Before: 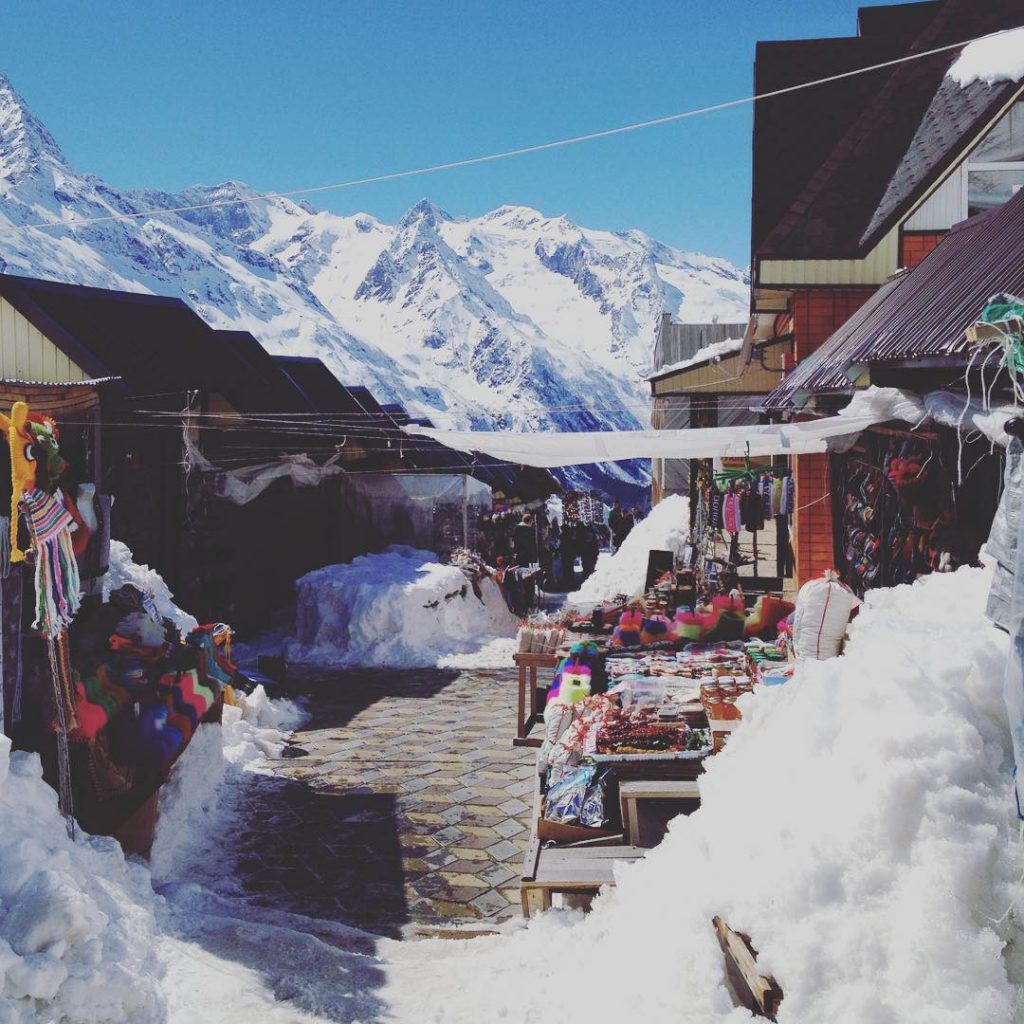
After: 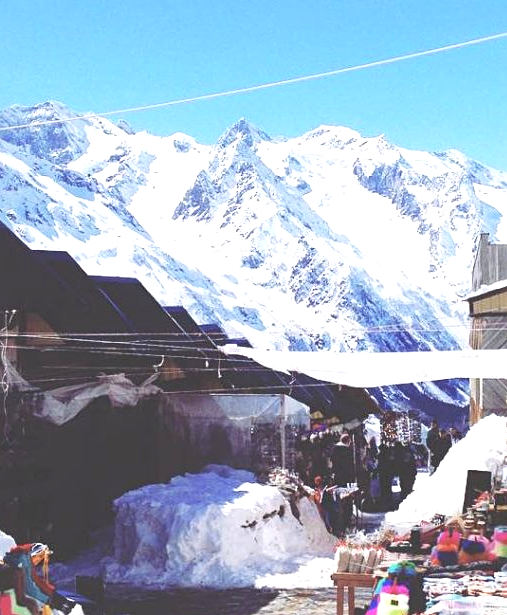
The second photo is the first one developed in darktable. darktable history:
contrast equalizer: y [[0.5, 0.488, 0.462, 0.461, 0.491, 0.5], [0.5 ×6], [0.5 ×6], [0 ×6], [0 ×6]], mix 0.317
exposure: exposure 1 EV, compensate highlight preservation false
contrast brightness saturation: saturation -0.069
crop: left 17.87%, top 7.899%, right 32.552%, bottom 32.029%
sharpen: amount 0.217
